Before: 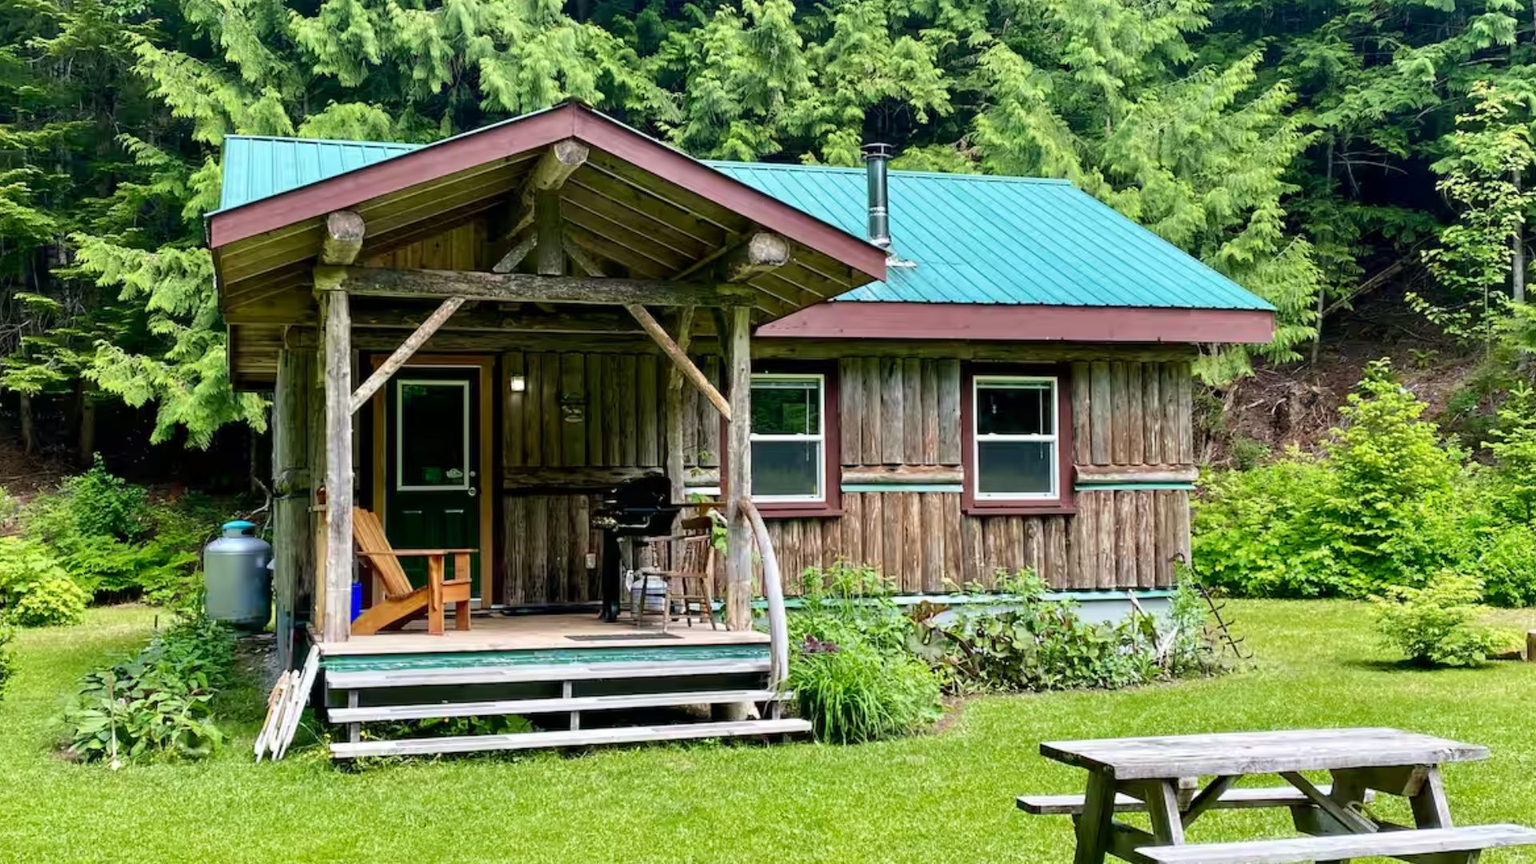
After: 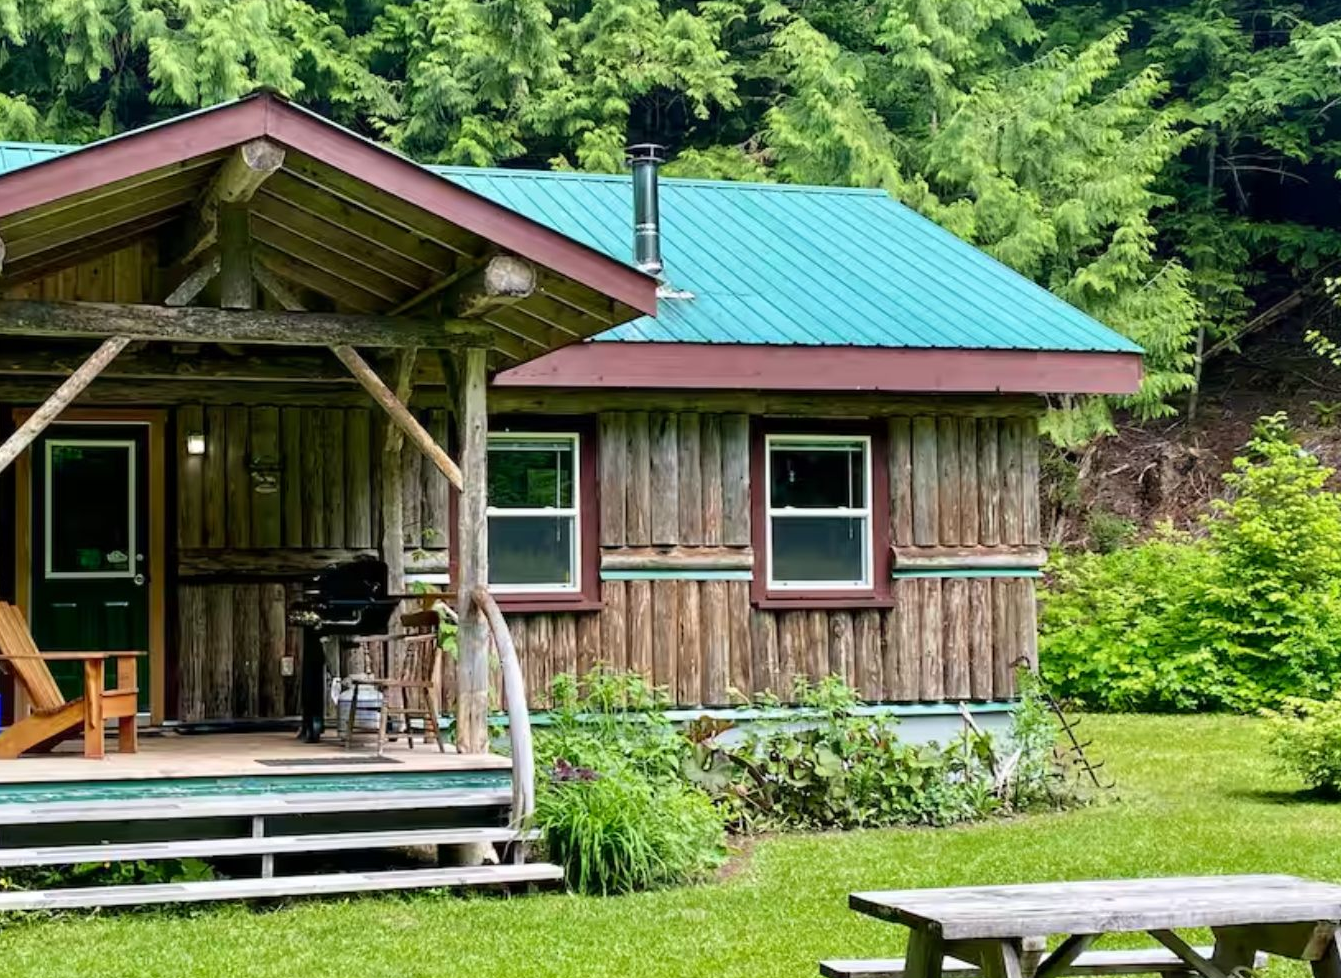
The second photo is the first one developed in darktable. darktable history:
crop and rotate: left 23.539%, top 3.246%, right 6.609%, bottom 6.188%
